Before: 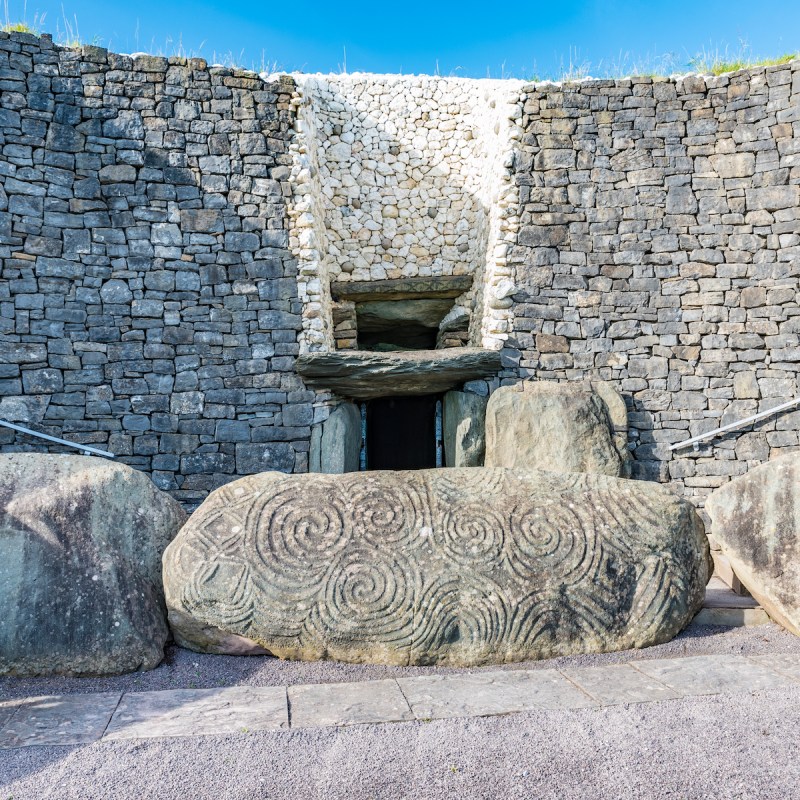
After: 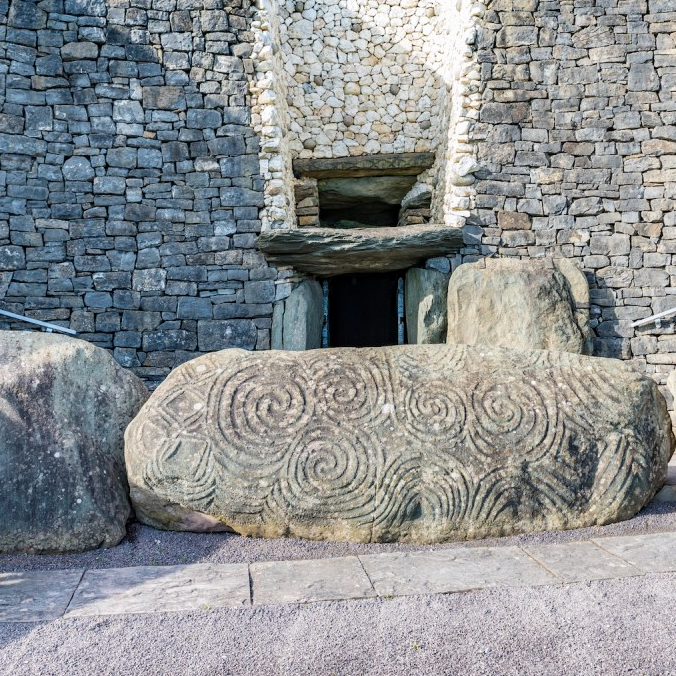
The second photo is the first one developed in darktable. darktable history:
crop and rotate: left 4.78%, top 15.466%, right 10.65%
exposure: black level correction 0.001, compensate highlight preservation false
